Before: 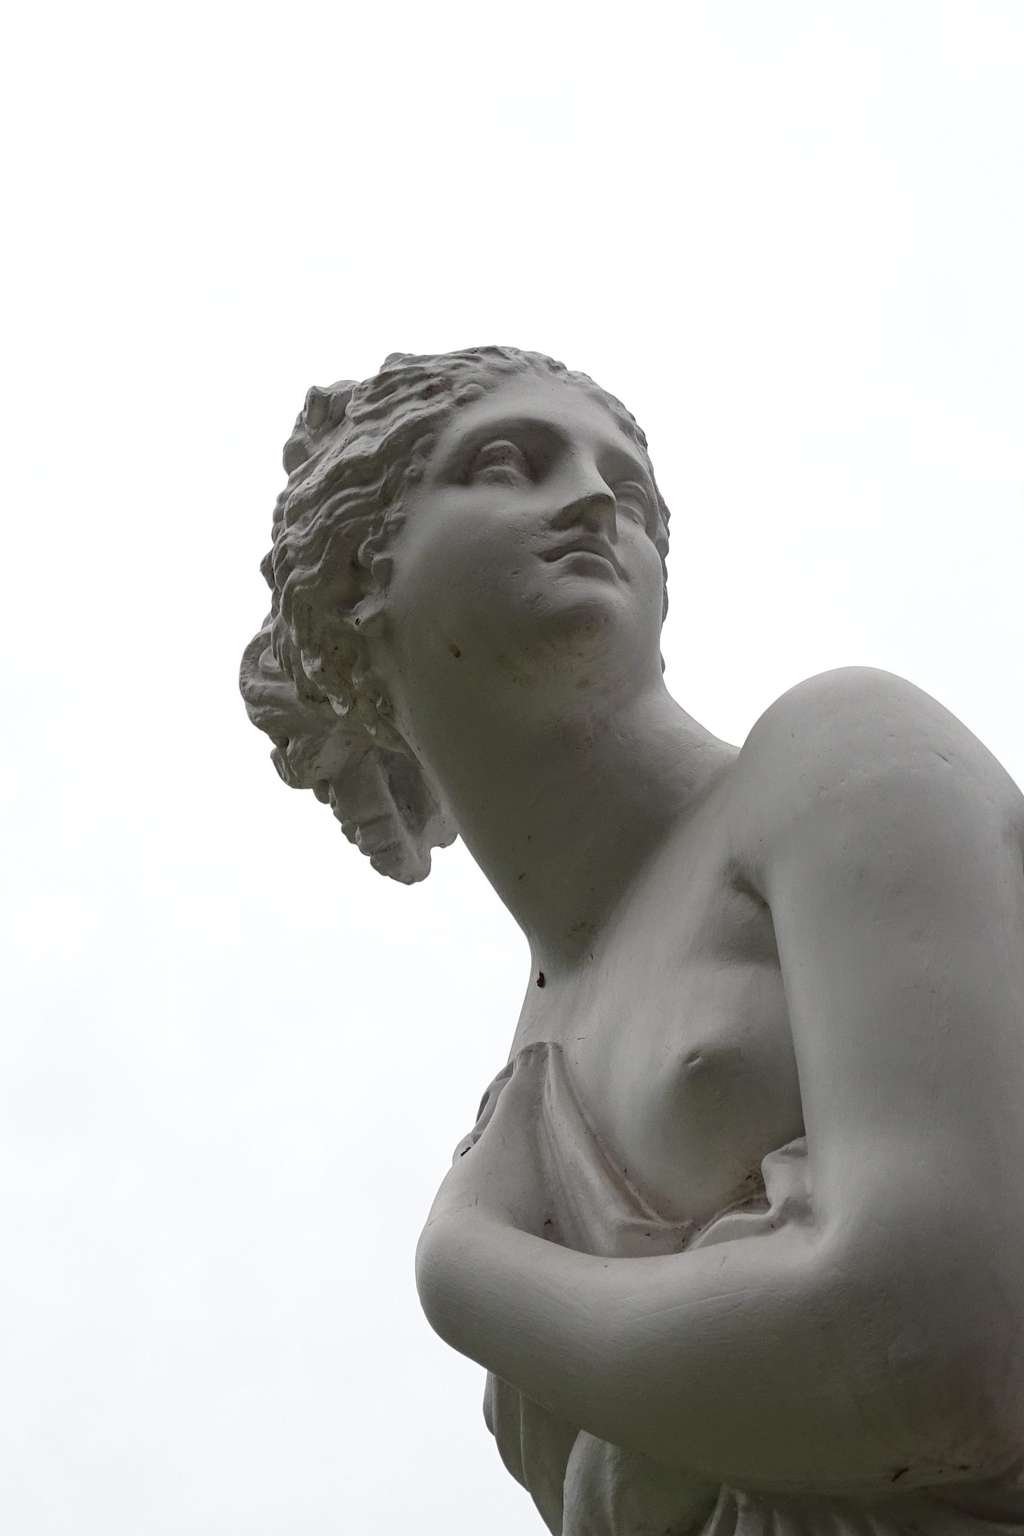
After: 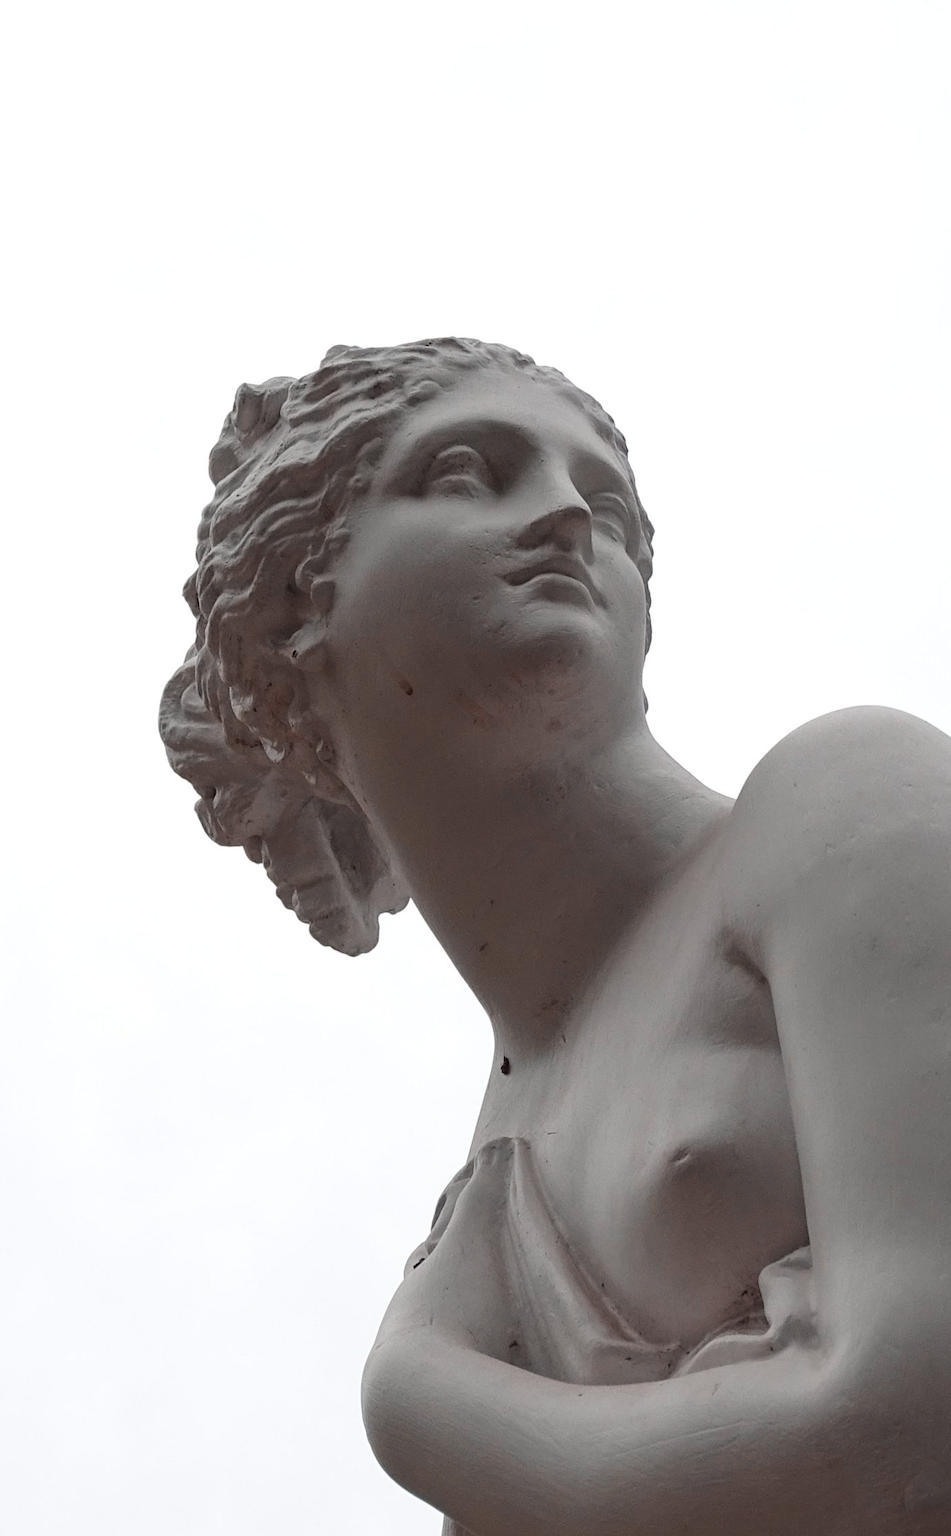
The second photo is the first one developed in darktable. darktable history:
crop: left 9.929%, top 3.475%, right 9.188%, bottom 9.529%
color zones: curves: ch2 [(0, 0.5) (0.084, 0.497) (0.323, 0.335) (0.4, 0.497) (1, 0.5)], process mode strong
